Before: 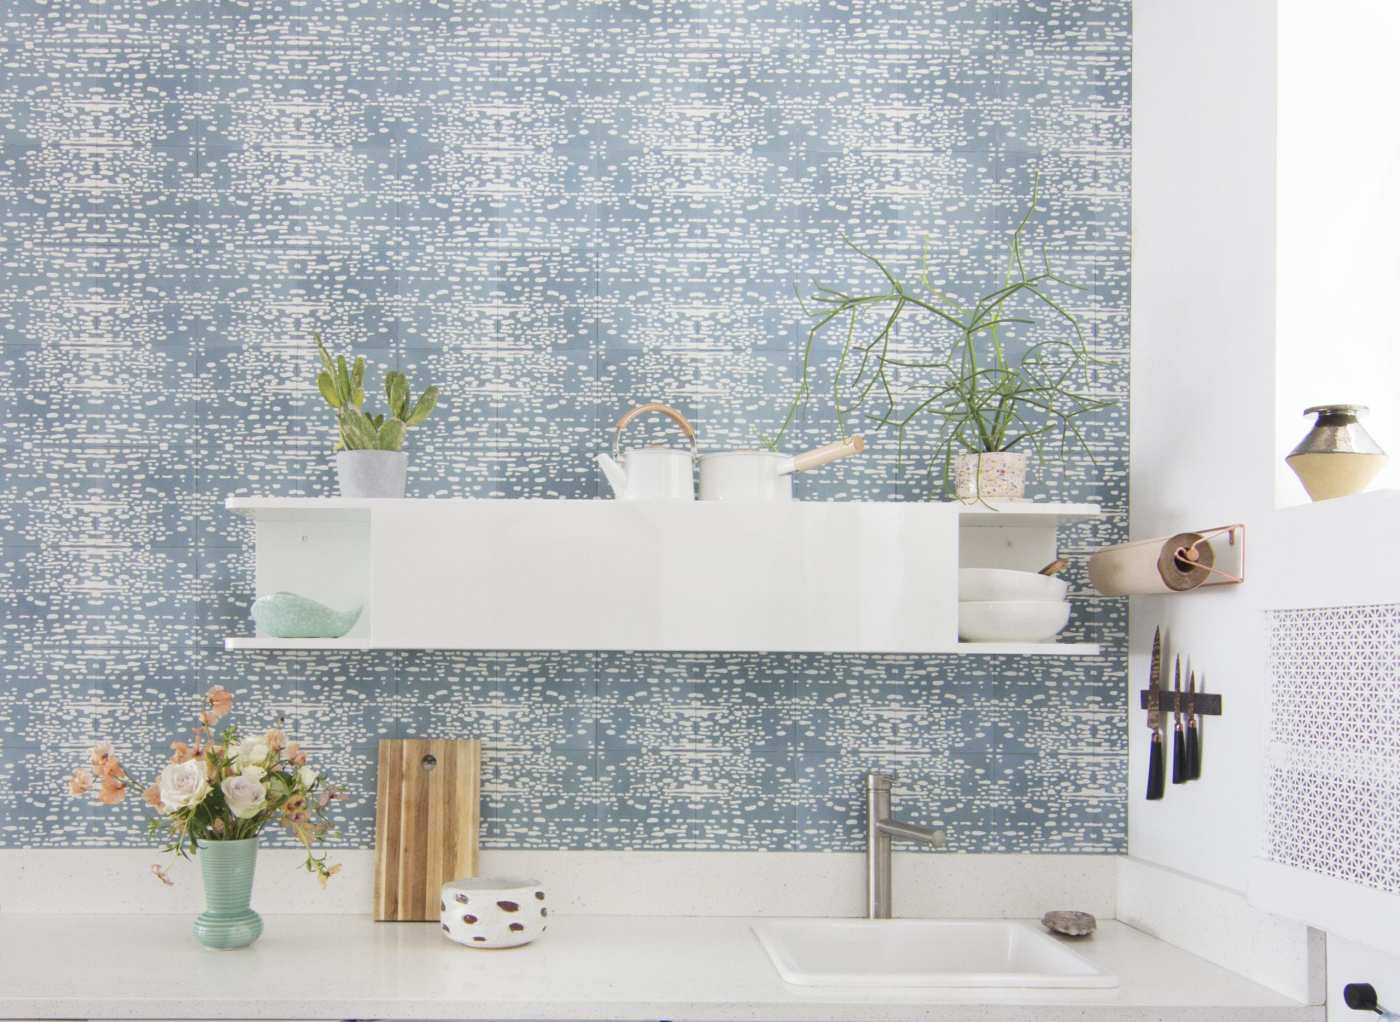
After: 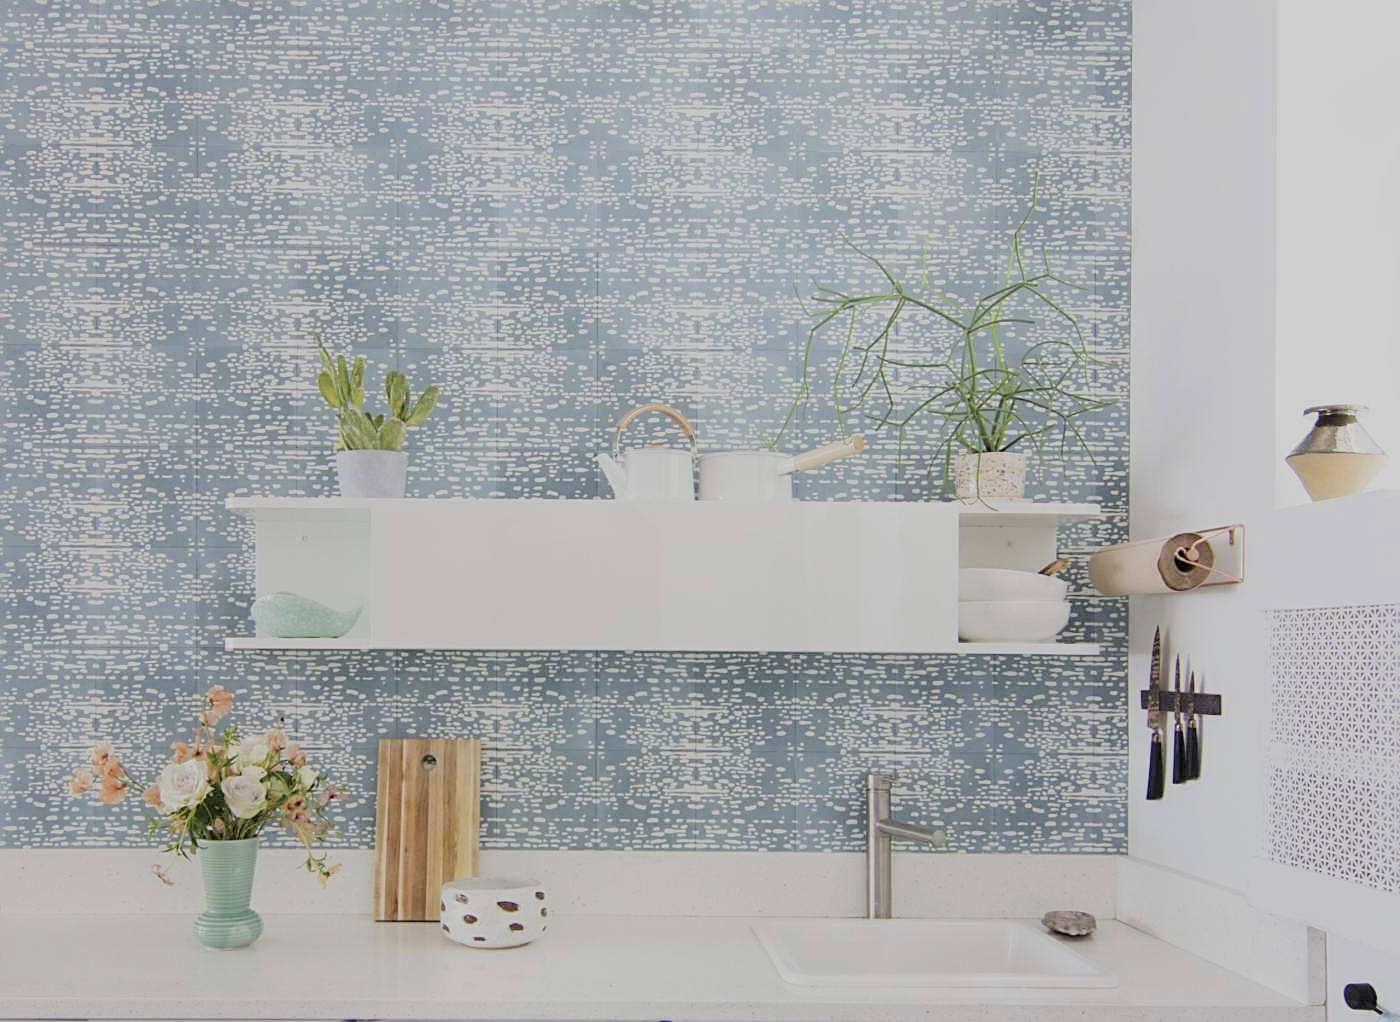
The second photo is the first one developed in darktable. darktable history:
sharpen: on, module defaults
filmic rgb: black relative exposure -7.15 EV, white relative exposure 5.36 EV, hardness 3.02
